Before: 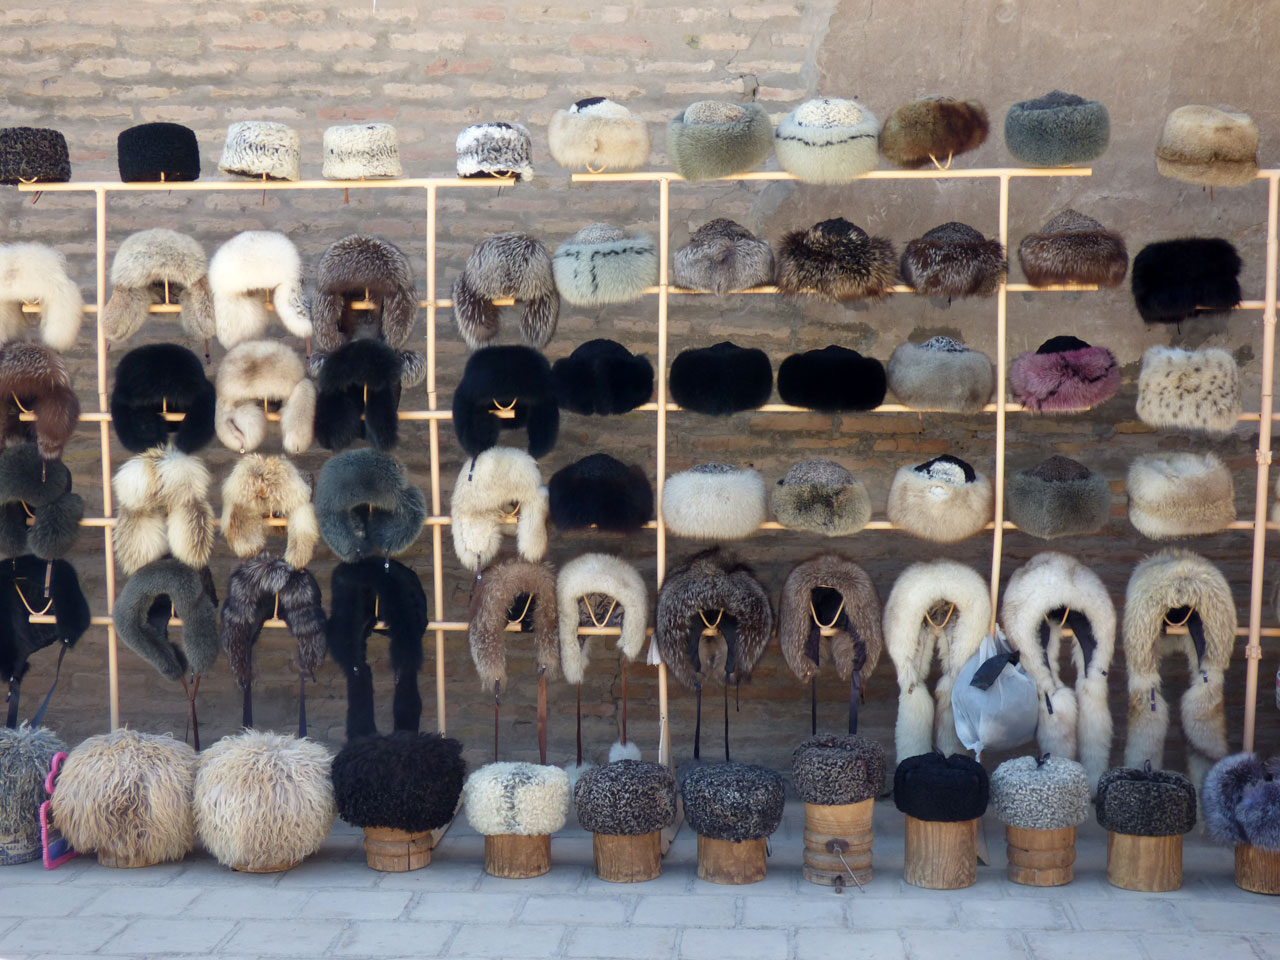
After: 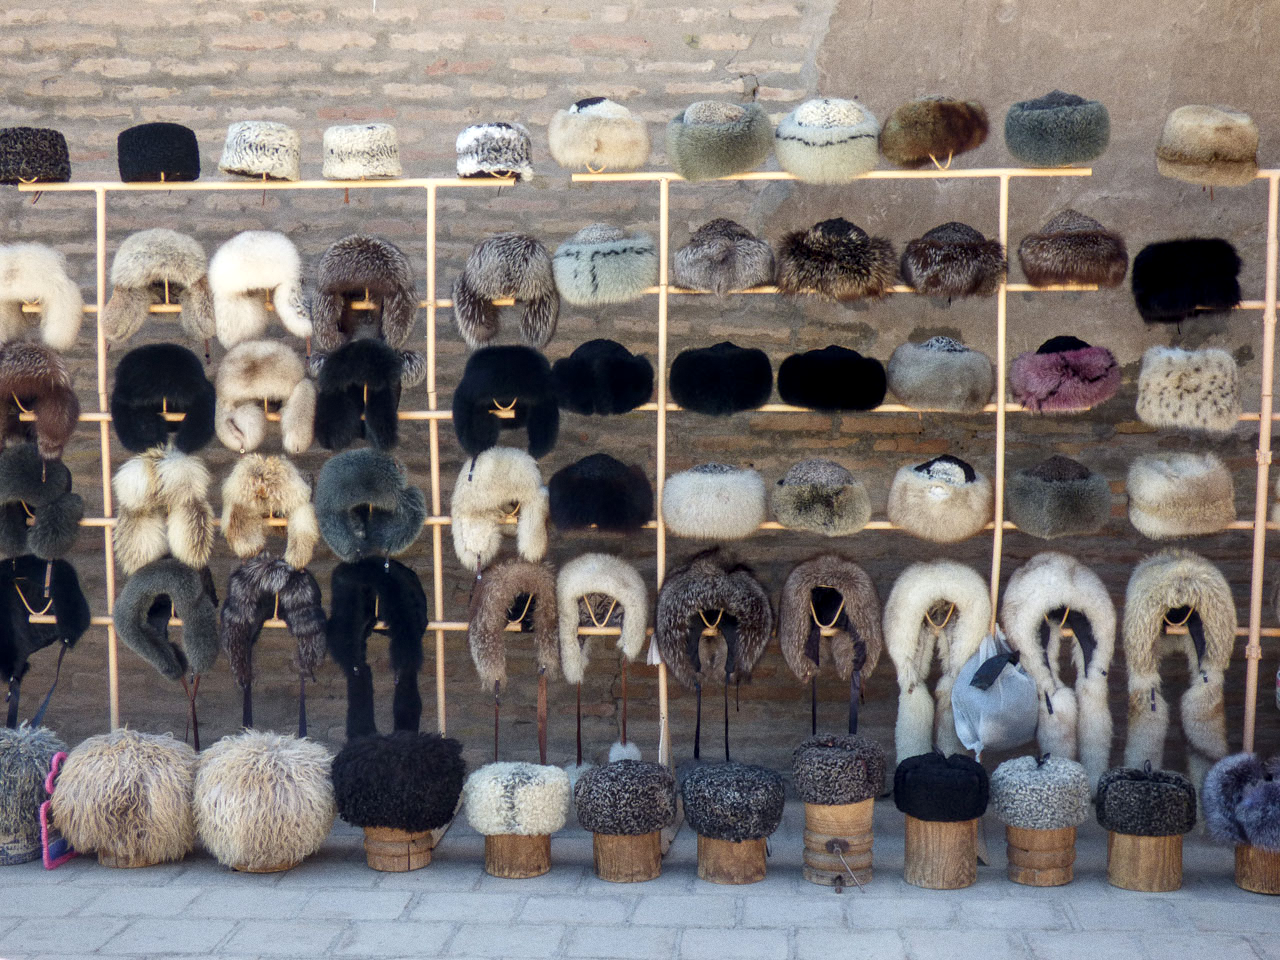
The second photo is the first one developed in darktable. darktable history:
local contrast: on, module defaults
grain: coarseness 0.09 ISO
